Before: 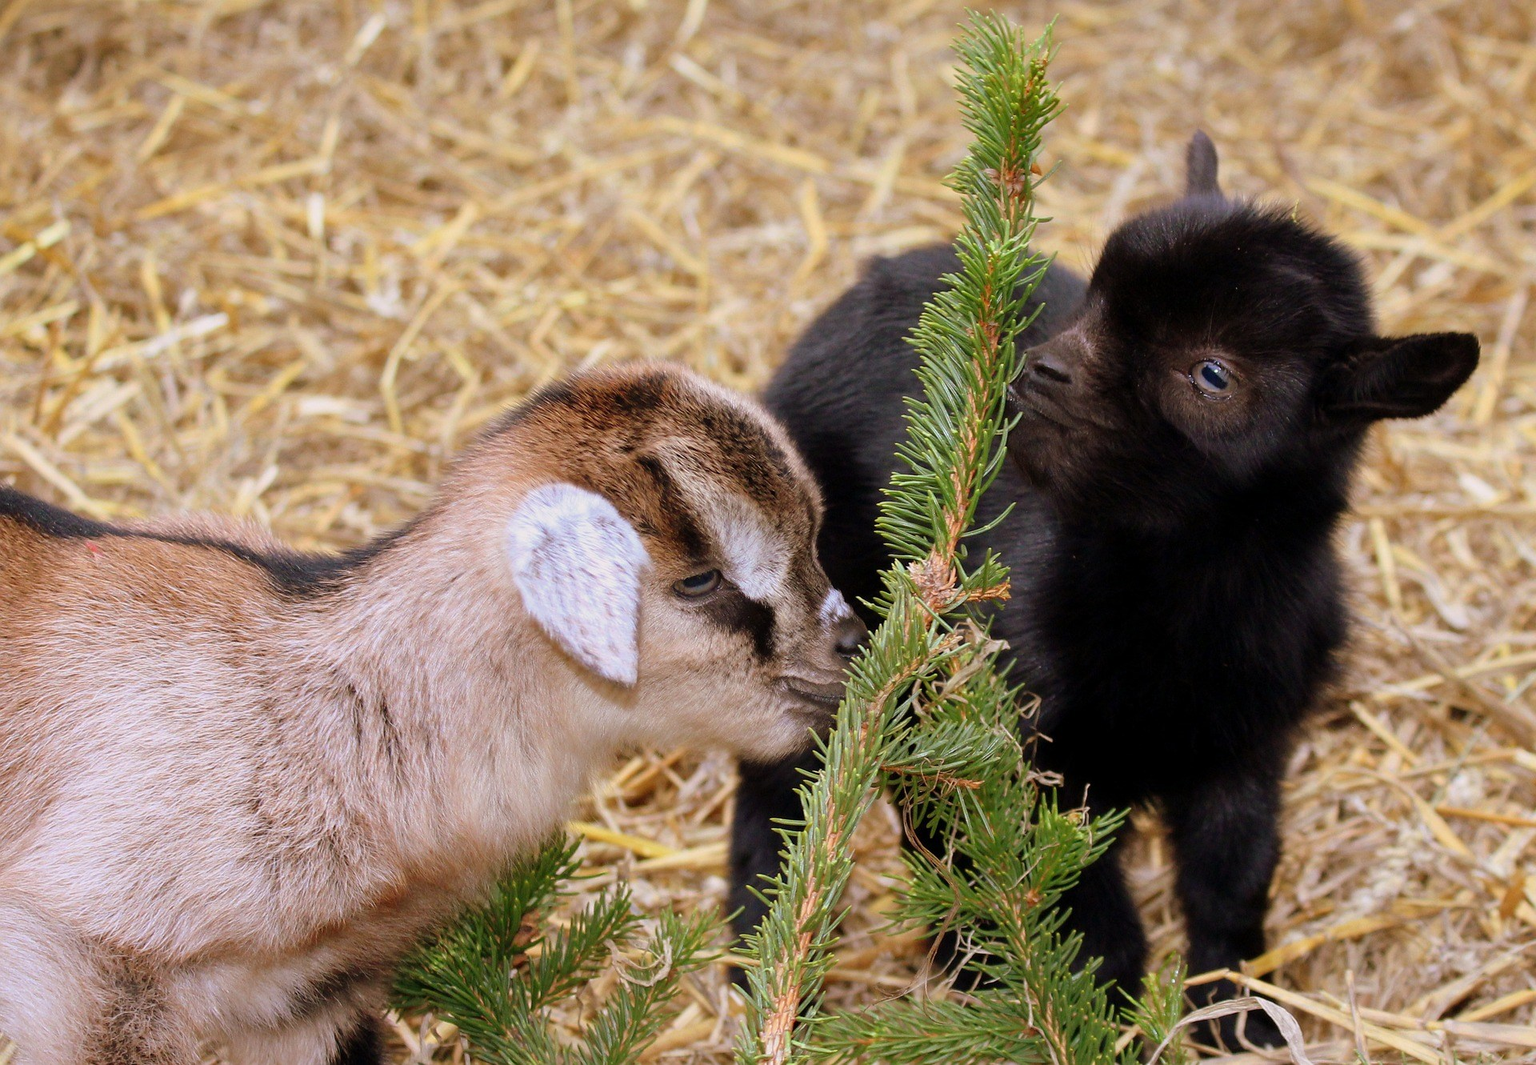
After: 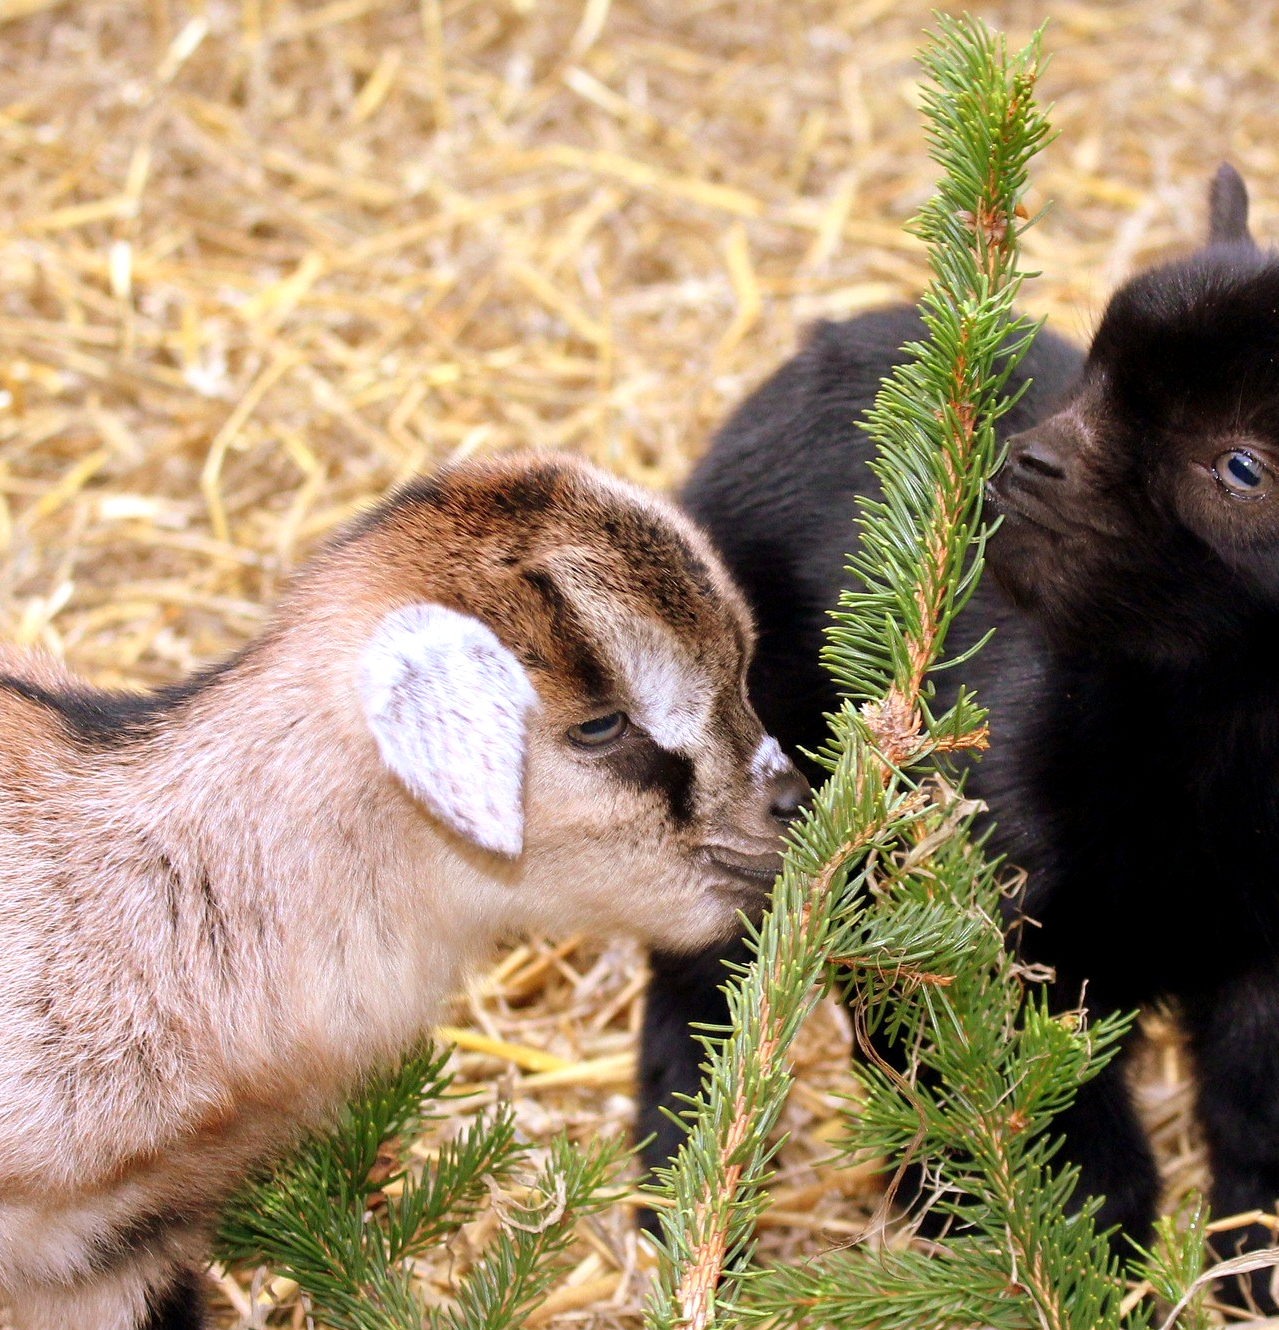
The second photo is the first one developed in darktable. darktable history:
crop and rotate: left 14.292%, right 19.041%
exposure: black level correction 0.001, exposure 0.5 EV, compensate exposure bias true, compensate highlight preservation false
